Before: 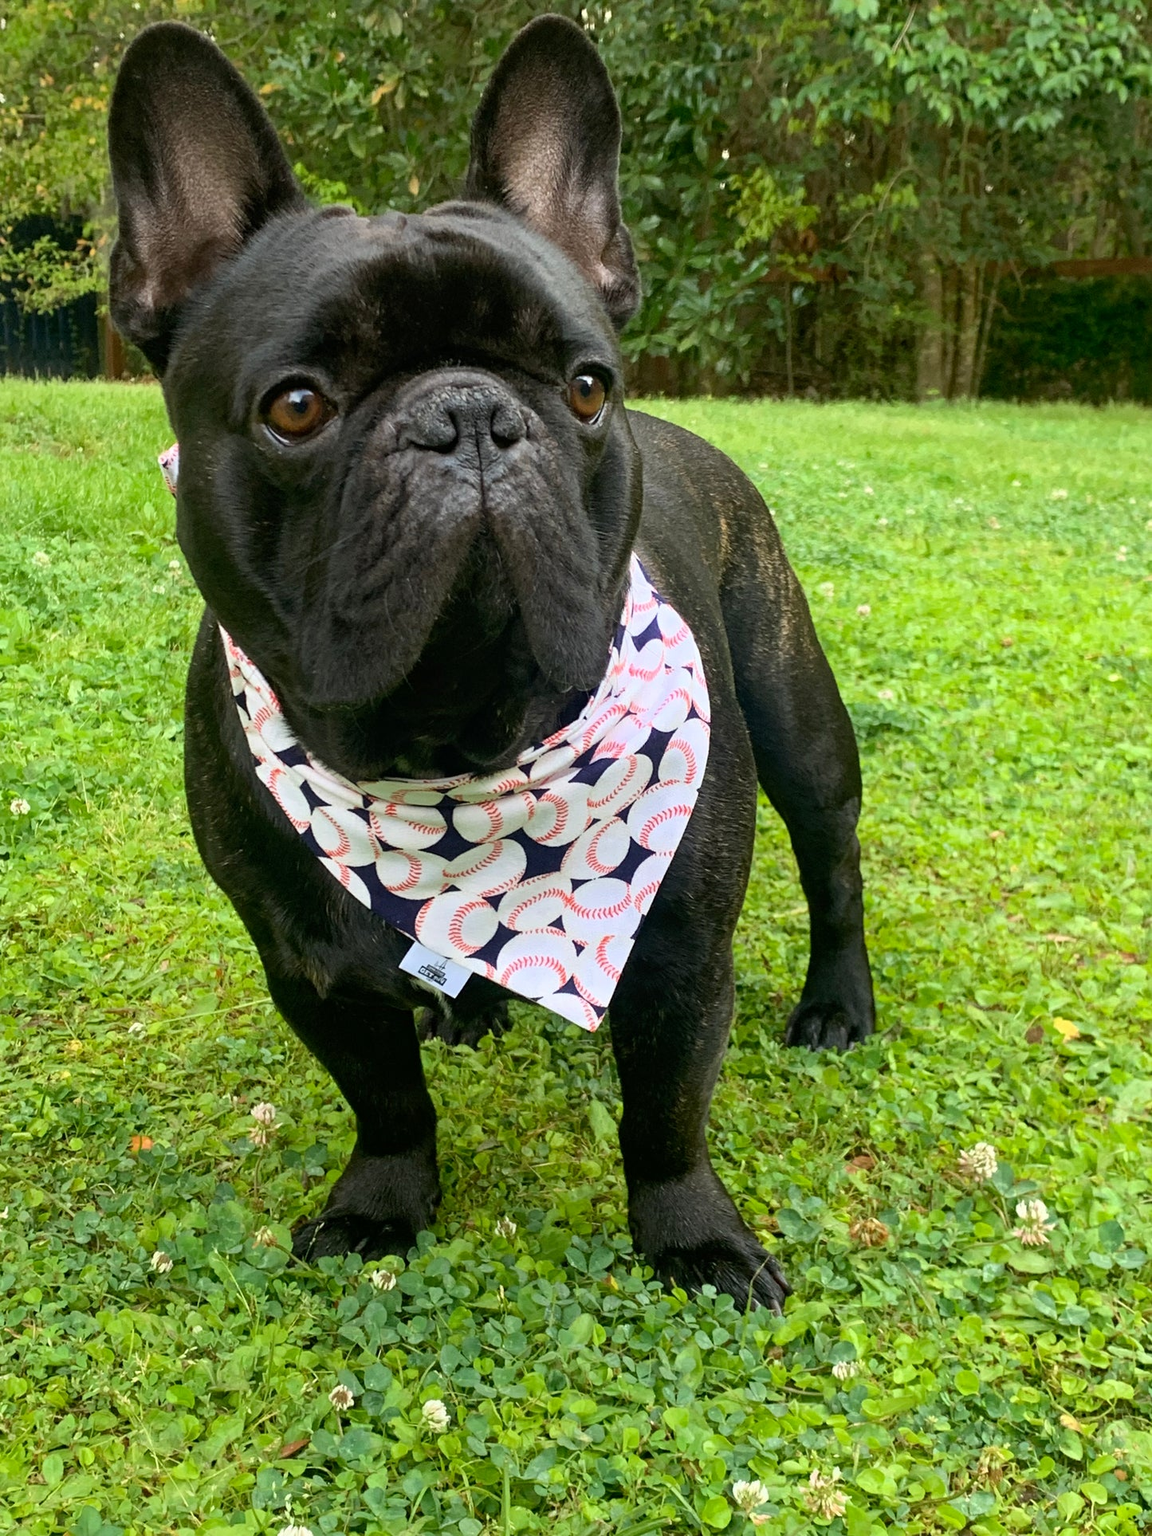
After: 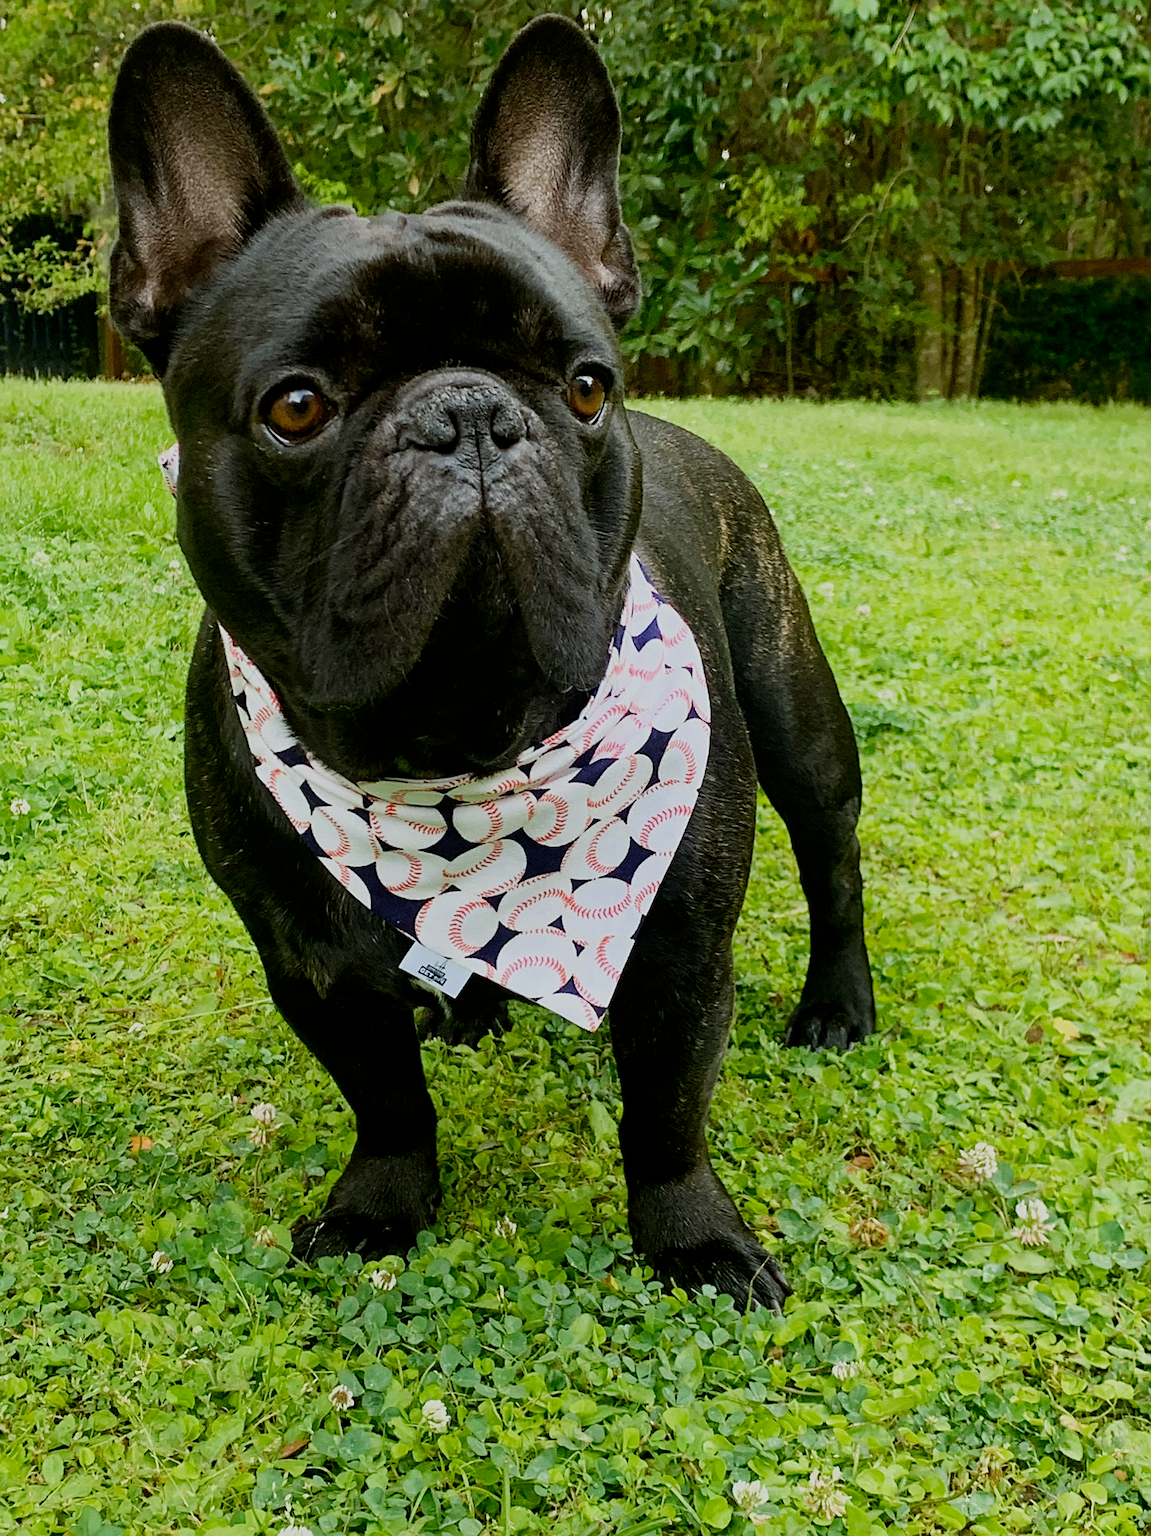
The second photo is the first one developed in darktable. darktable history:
sharpen: radius 1.864, amount 0.398, threshold 1.271
filmic rgb: middle gray luminance 29%, black relative exposure -10.3 EV, white relative exposure 5.5 EV, threshold 6 EV, target black luminance 0%, hardness 3.95, latitude 2.04%, contrast 1.132, highlights saturation mix 5%, shadows ↔ highlights balance 15.11%, preserve chrominance no, color science v3 (2019), use custom middle-gray values true, iterations of high-quality reconstruction 0, enable highlight reconstruction true
exposure: exposure 0.566 EV, compensate highlight preservation false
color balance: lift [1.004, 1.002, 1.002, 0.998], gamma [1, 1.007, 1.002, 0.993], gain [1, 0.977, 1.013, 1.023], contrast -3.64%
